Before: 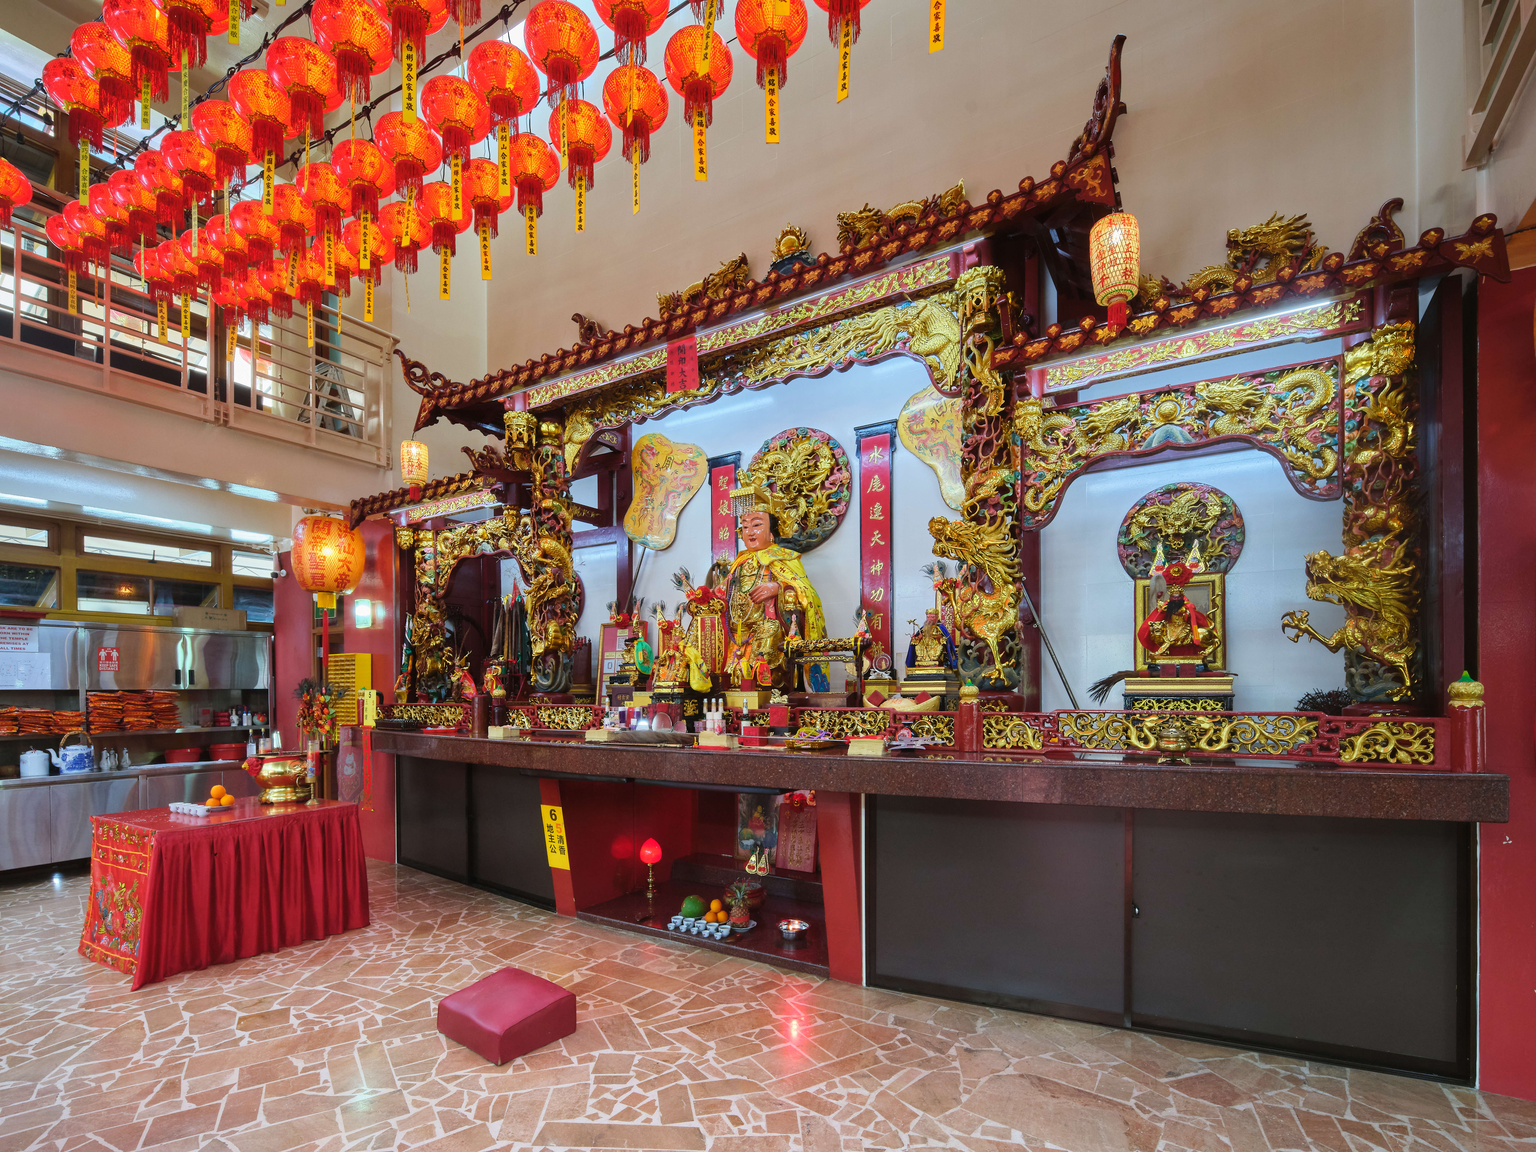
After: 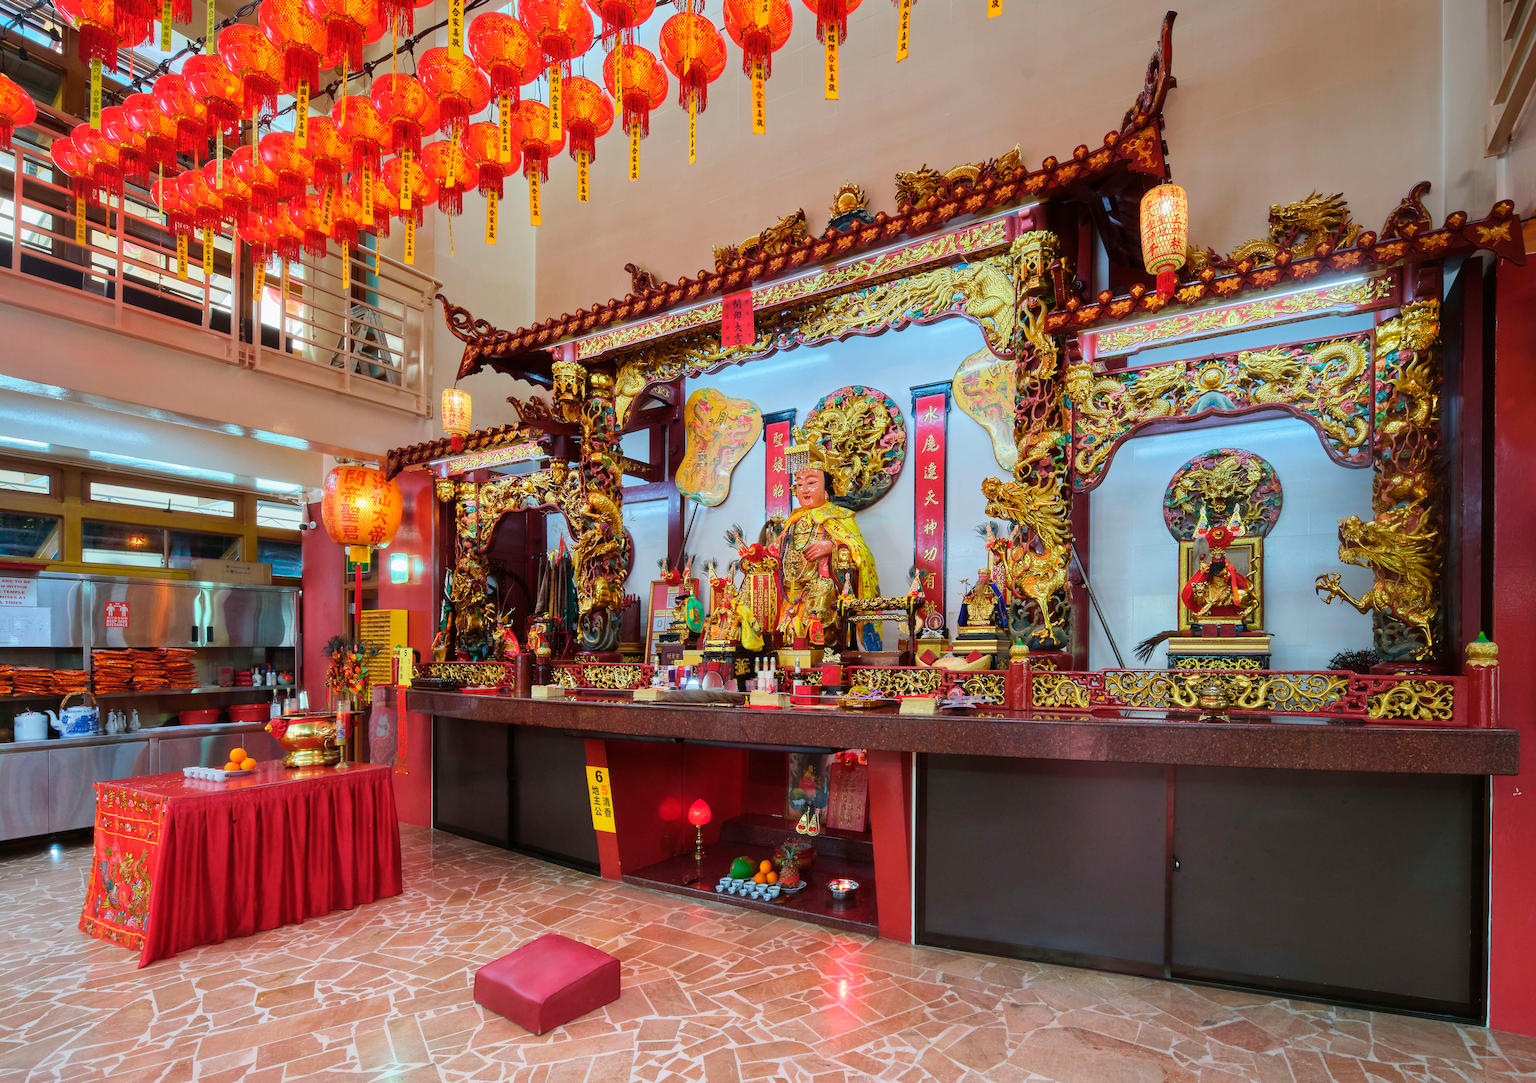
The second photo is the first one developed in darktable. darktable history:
rotate and perspective: rotation 0.679°, lens shift (horizontal) 0.136, crop left 0.009, crop right 0.991, crop top 0.078, crop bottom 0.95
